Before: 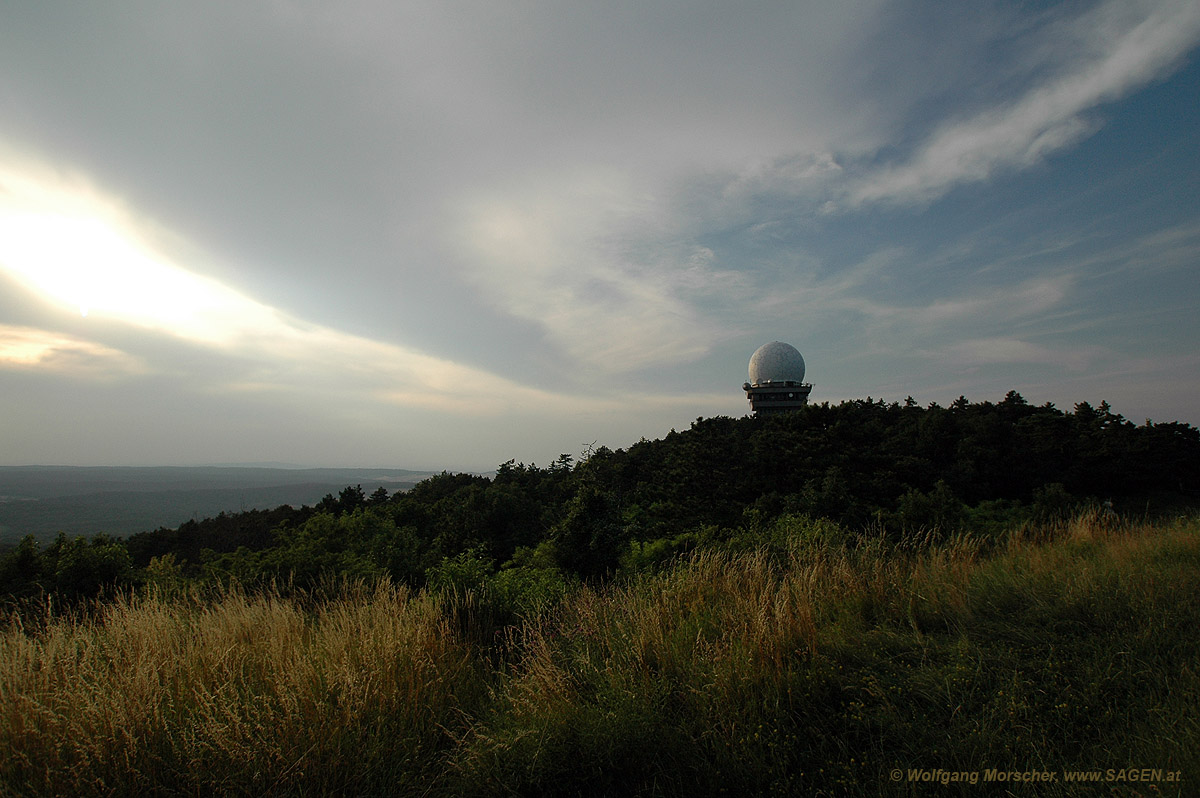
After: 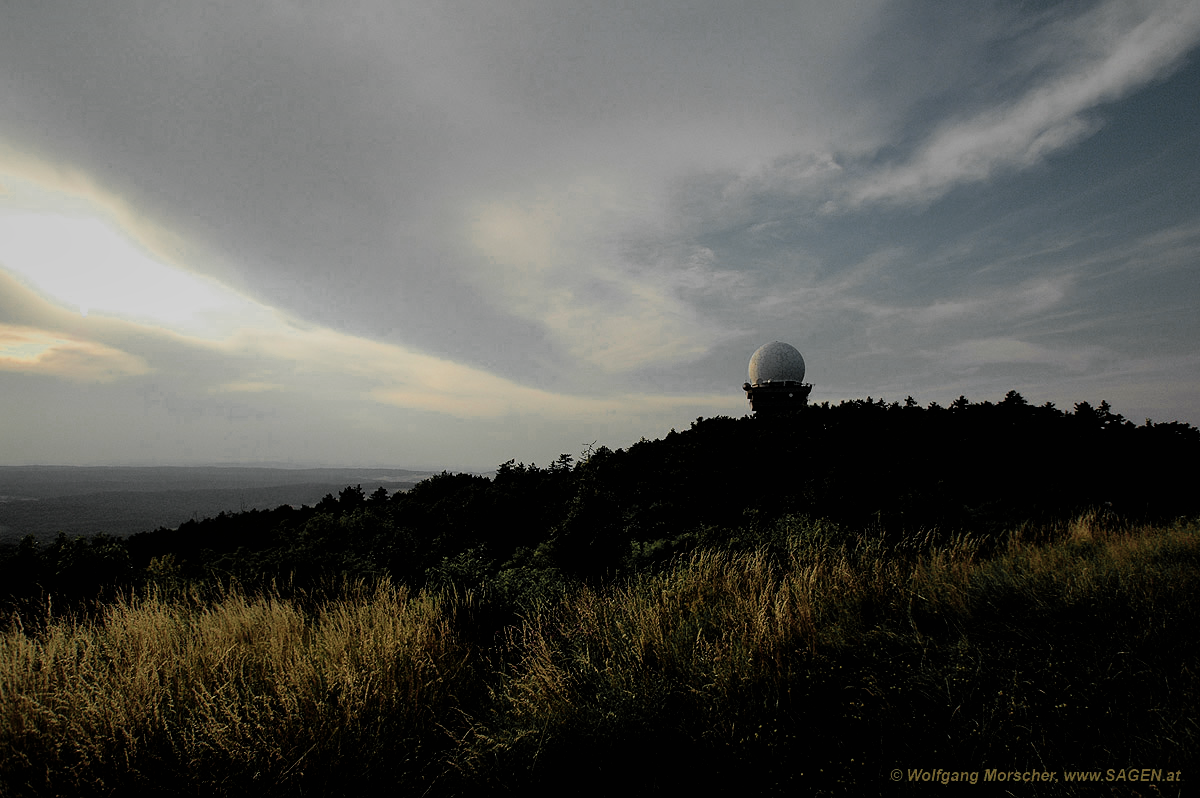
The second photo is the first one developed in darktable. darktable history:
color zones: curves: ch0 [(0.035, 0.242) (0.25, 0.5) (0.384, 0.214) (0.488, 0.255) (0.75, 0.5)]; ch1 [(0.063, 0.379) (0.25, 0.5) (0.354, 0.201) (0.489, 0.085) (0.729, 0.271)]; ch2 [(0.25, 0.5) (0.38, 0.517) (0.442, 0.51) (0.735, 0.456)]
shadows and highlights: shadows 30.63, highlights -63.22, shadows color adjustment 98%, highlights color adjustment 58.61%, soften with gaussian
velvia: on, module defaults
filmic rgb: black relative exposure -5 EV, hardness 2.88, contrast 1.1, highlights saturation mix -20%
